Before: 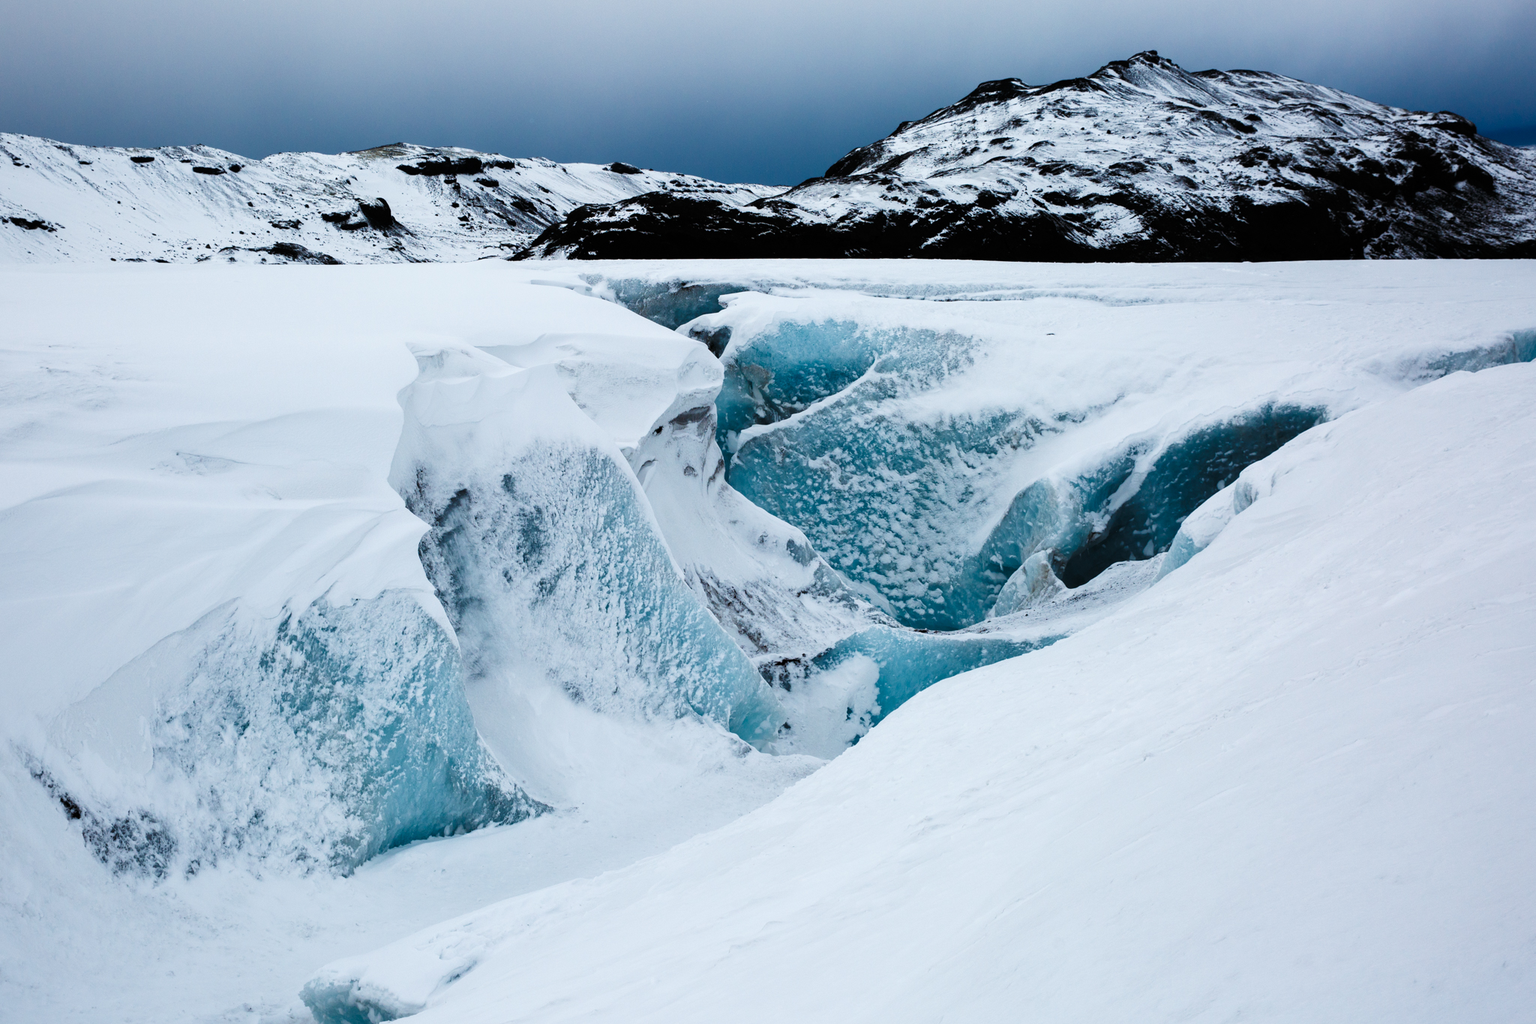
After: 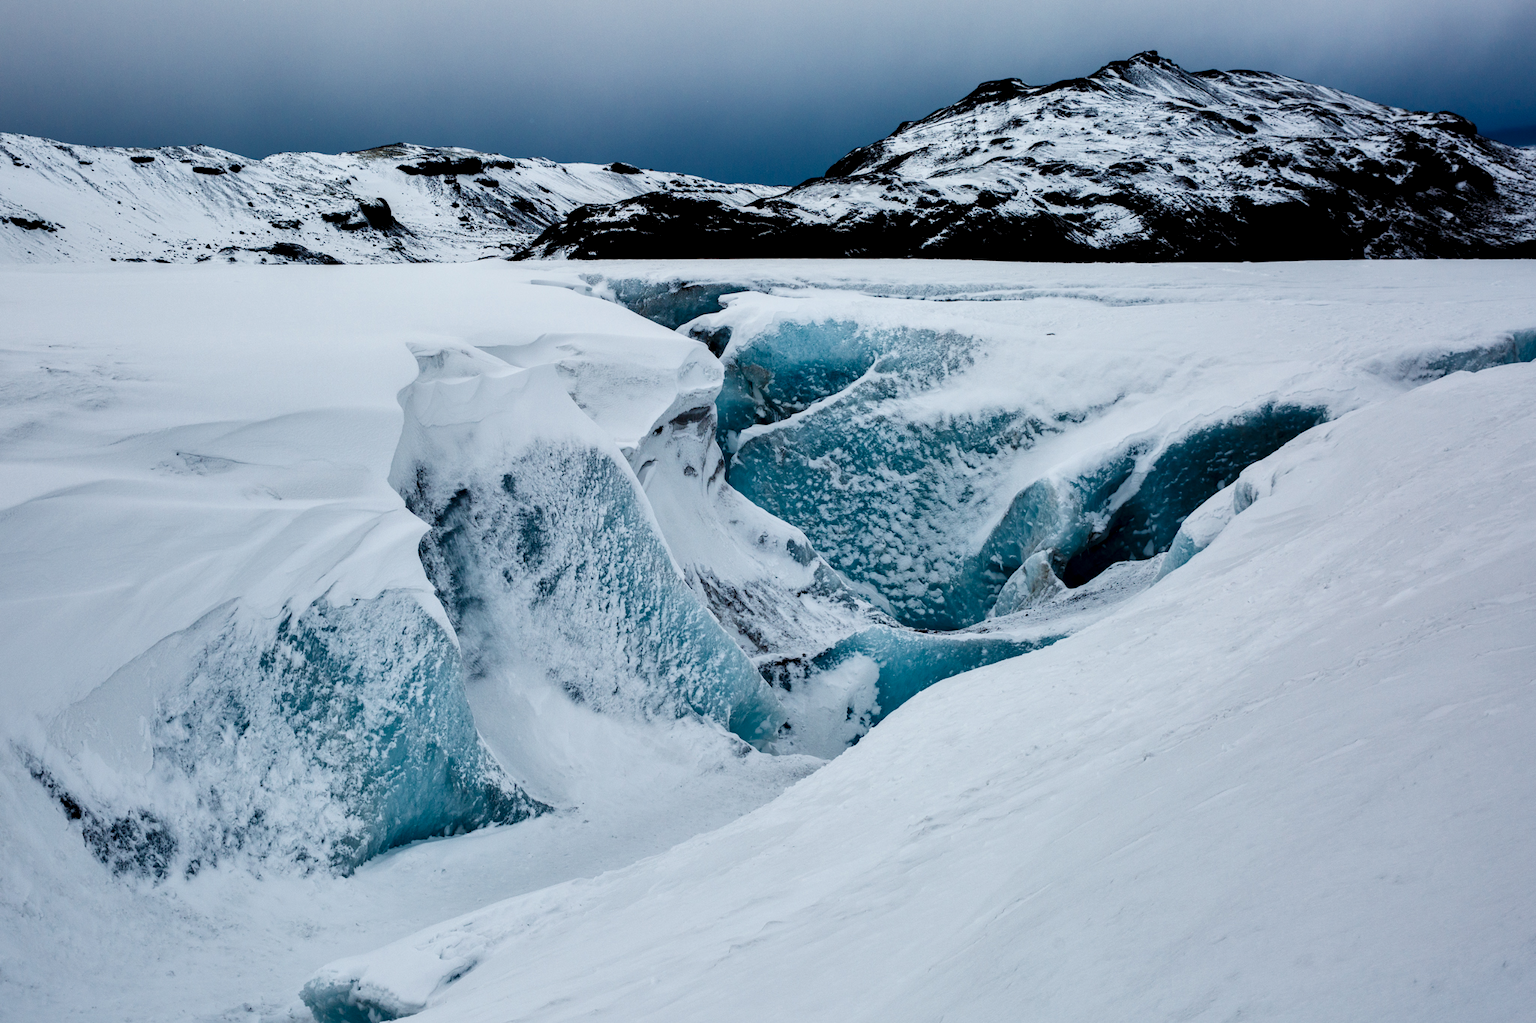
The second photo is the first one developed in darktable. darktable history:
local contrast: highlights 25%, shadows 75%, midtone range 0.75
shadows and highlights: shadows 60, soften with gaussian
exposure: exposure -0.151 EV, compensate highlight preservation false
tone equalizer: on, module defaults
